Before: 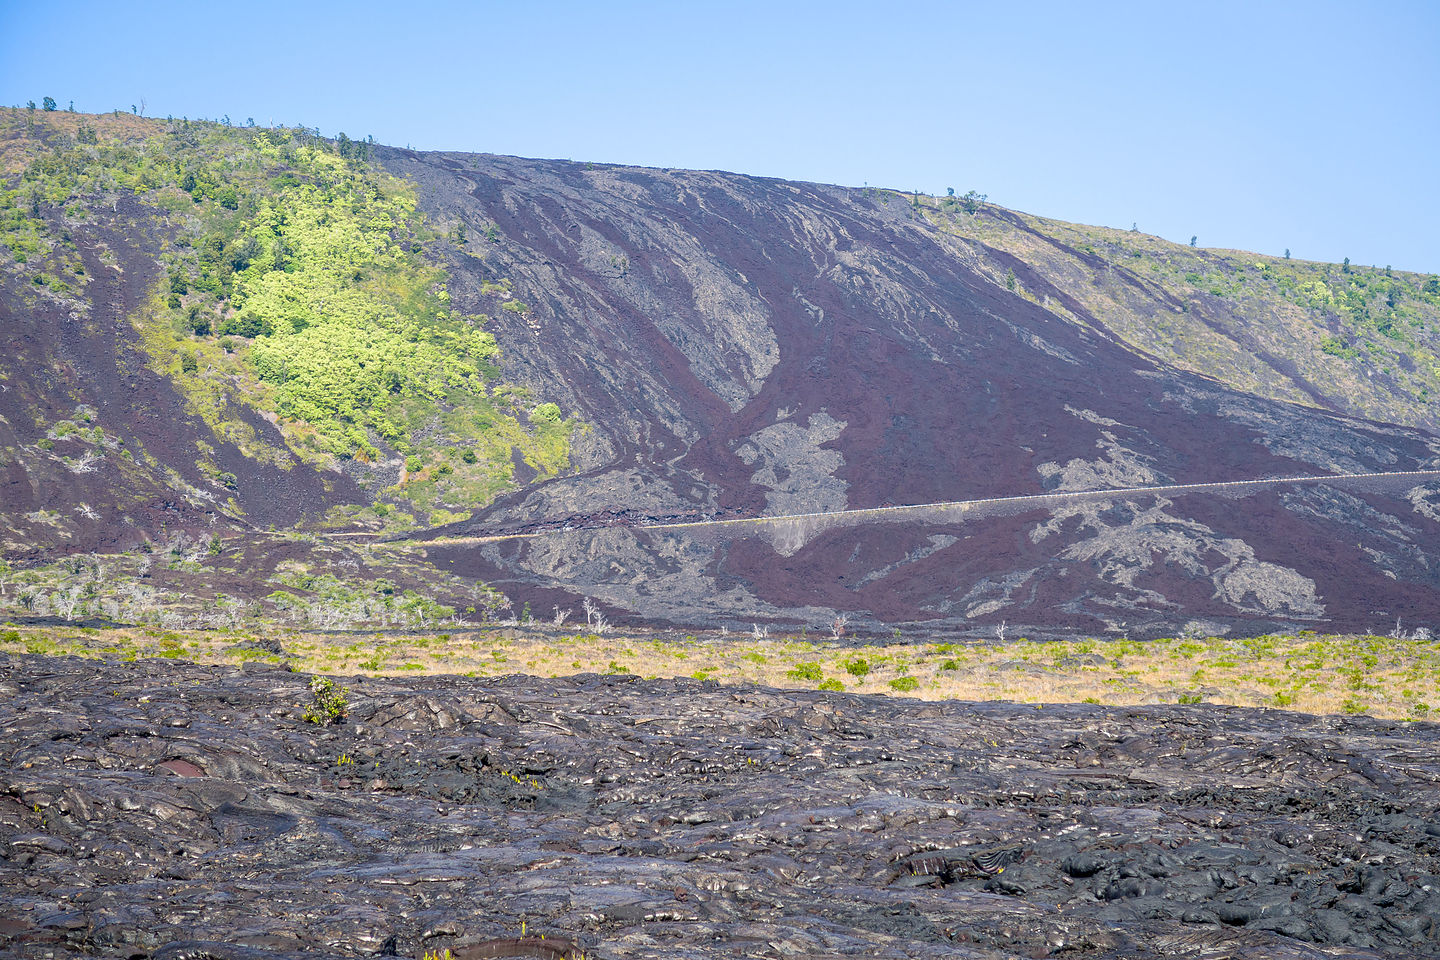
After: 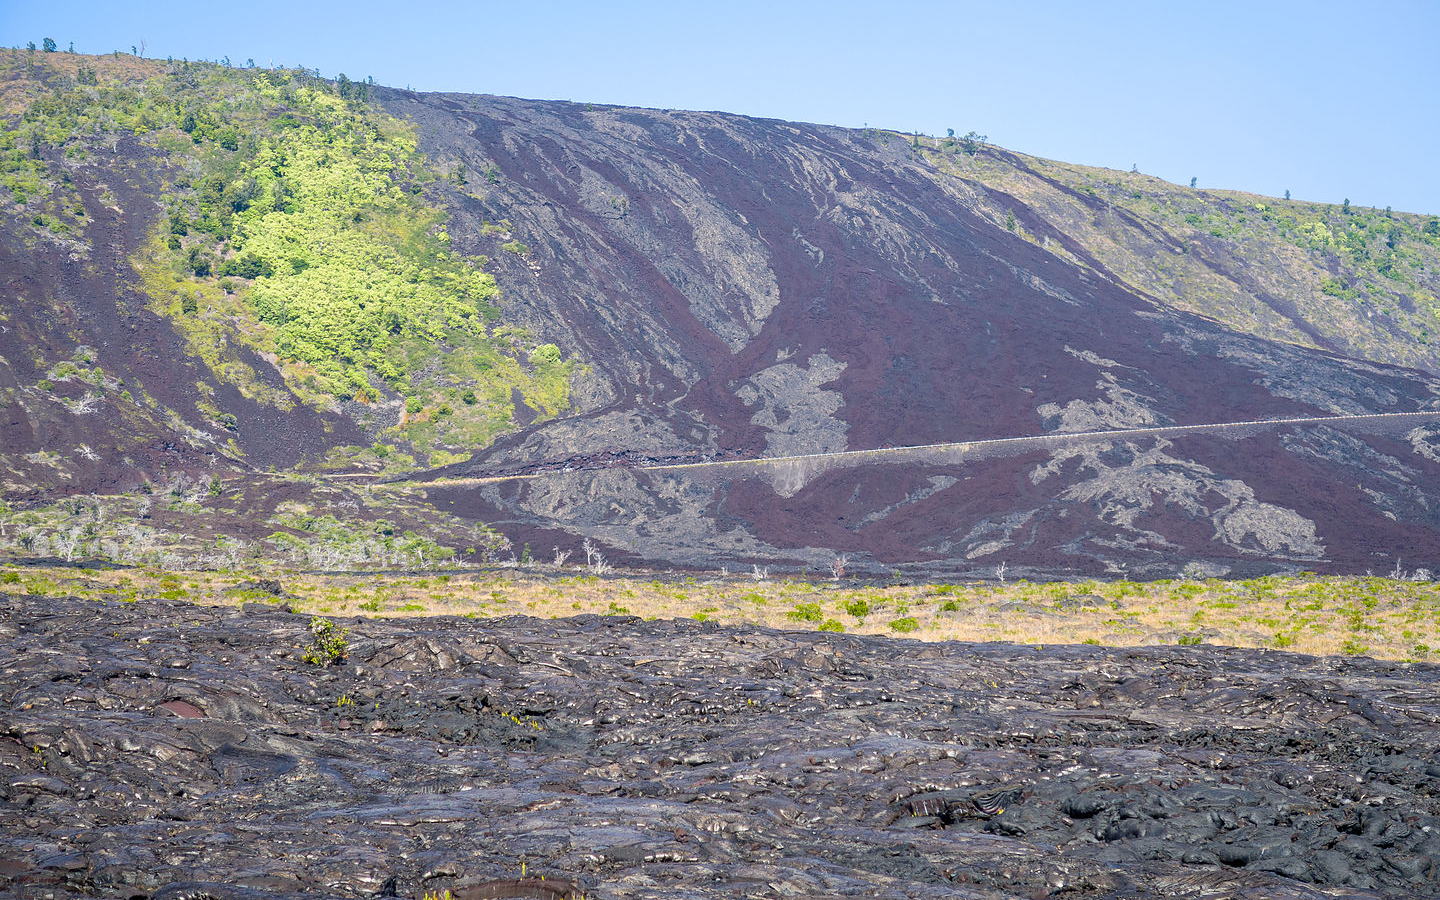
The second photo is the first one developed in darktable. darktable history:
crop and rotate: top 6.147%
